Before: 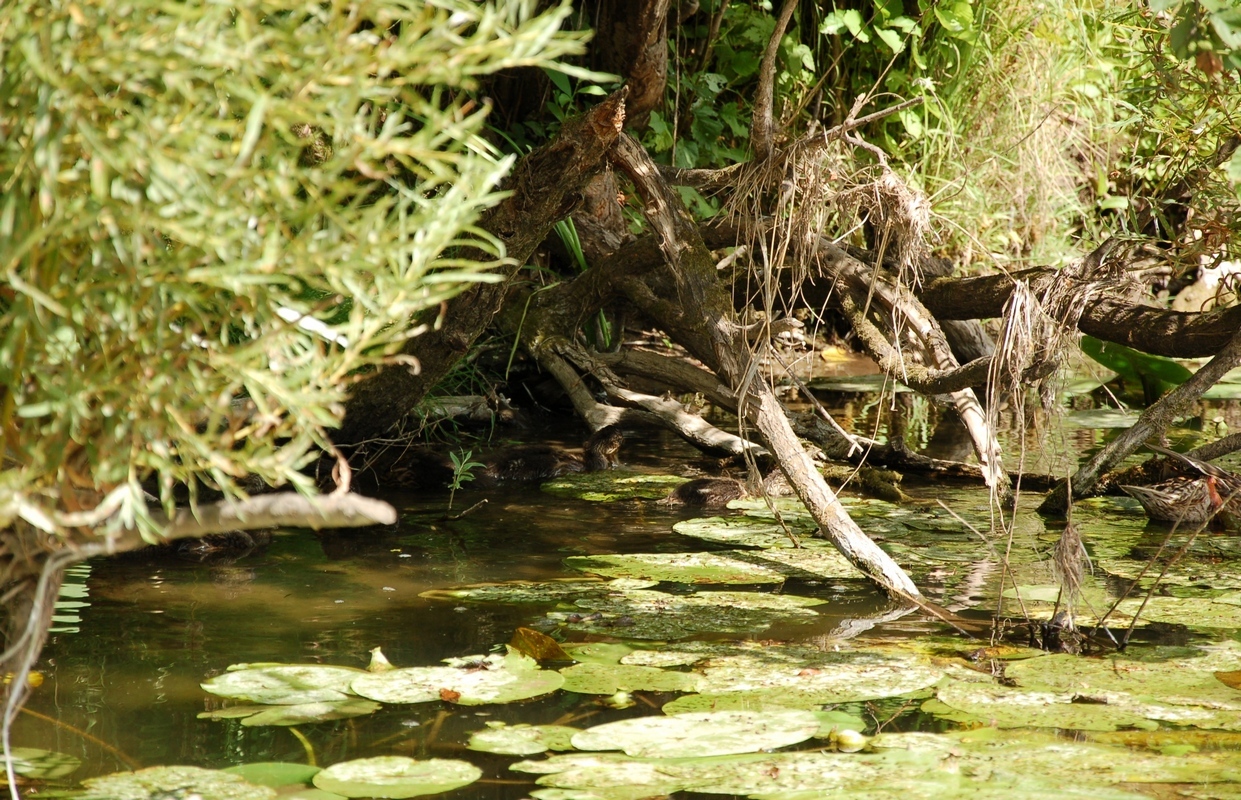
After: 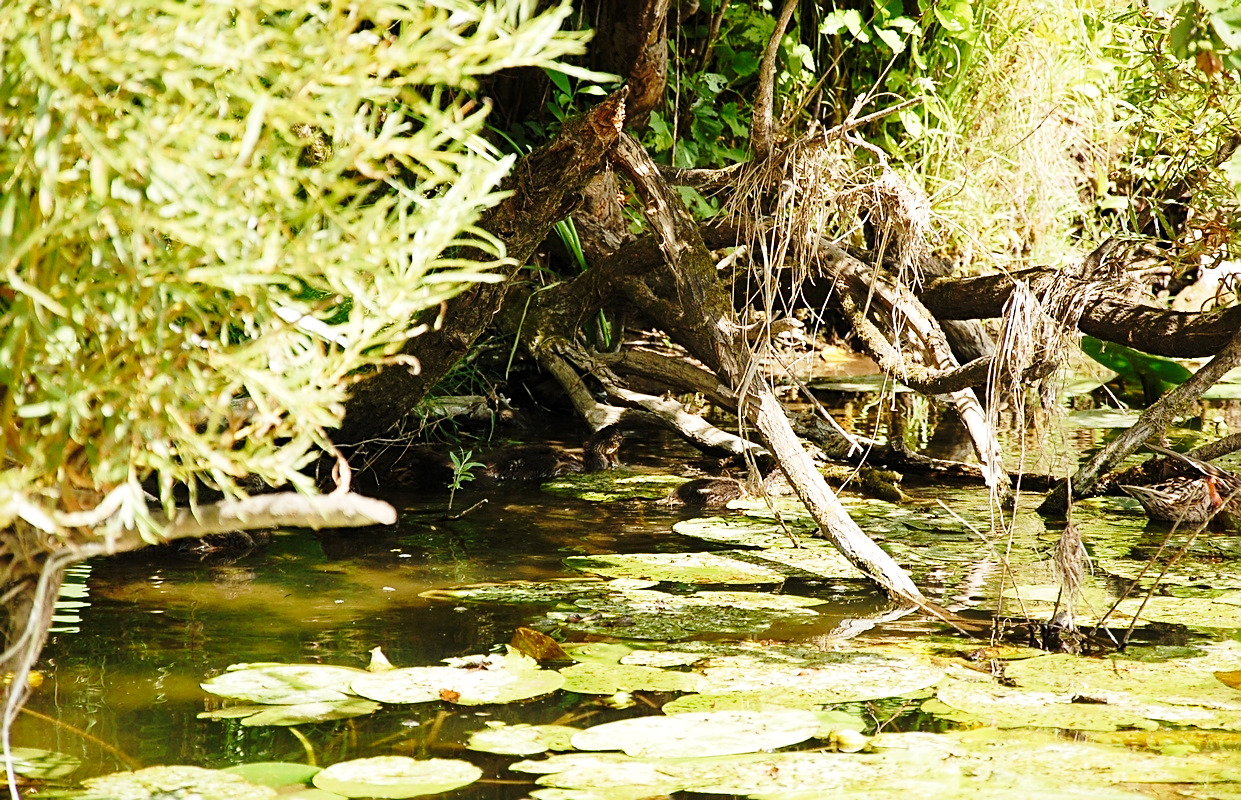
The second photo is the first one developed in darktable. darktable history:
tone equalizer: edges refinement/feathering 500, mask exposure compensation -1.57 EV, preserve details no
base curve: curves: ch0 [(0, 0) (0.028, 0.03) (0.121, 0.232) (0.46, 0.748) (0.859, 0.968) (1, 1)], preserve colors none
color zones: curves: ch0 [(0.068, 0.464) (0.25, 0.5) (0.48, 0.508) (0.75, 0.536) (0.886, 0.476) (0.967, 0.456)]; ch1 [(0.066, 0.456) (0.25, 0.5) (0.616, 0.508) (0.746, 0.56) (0.934, 0.444)]
sharpen: on, module defaults
